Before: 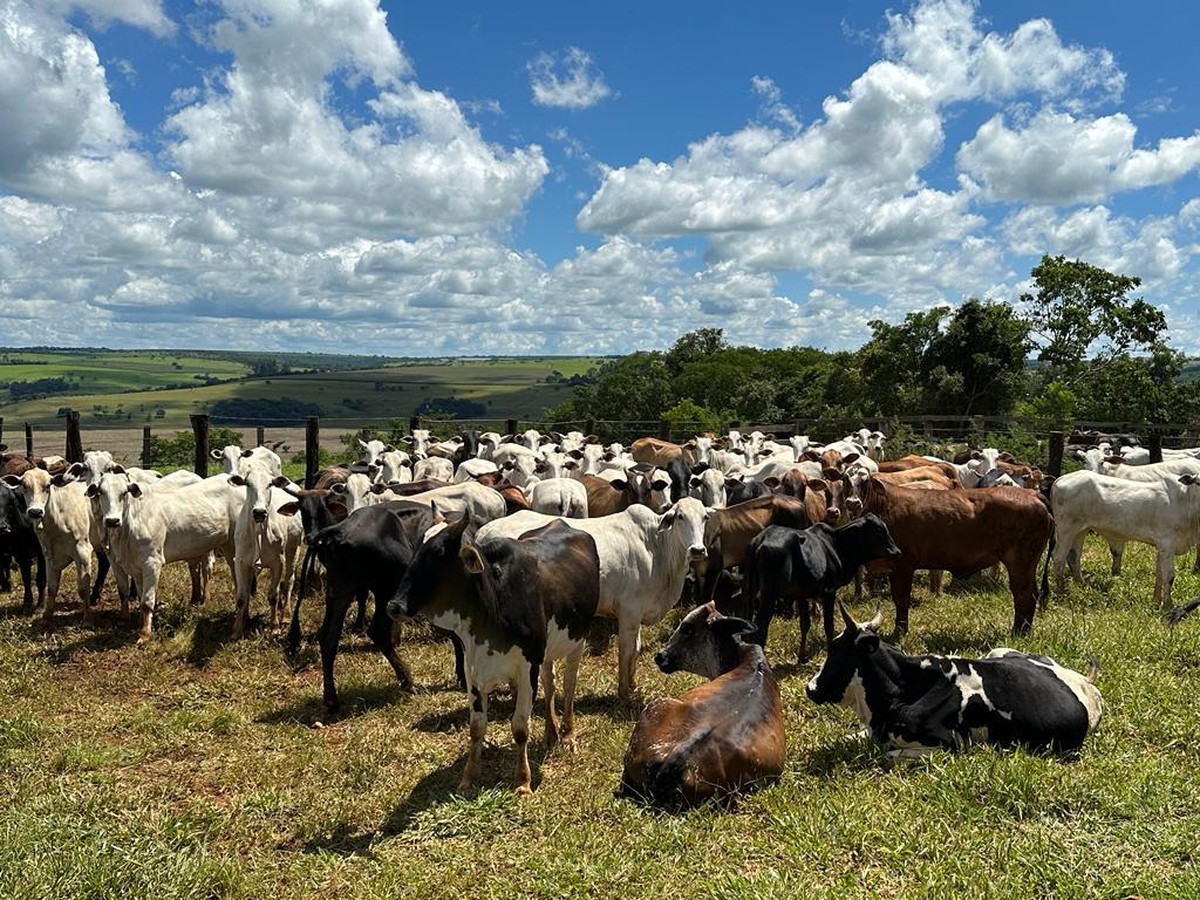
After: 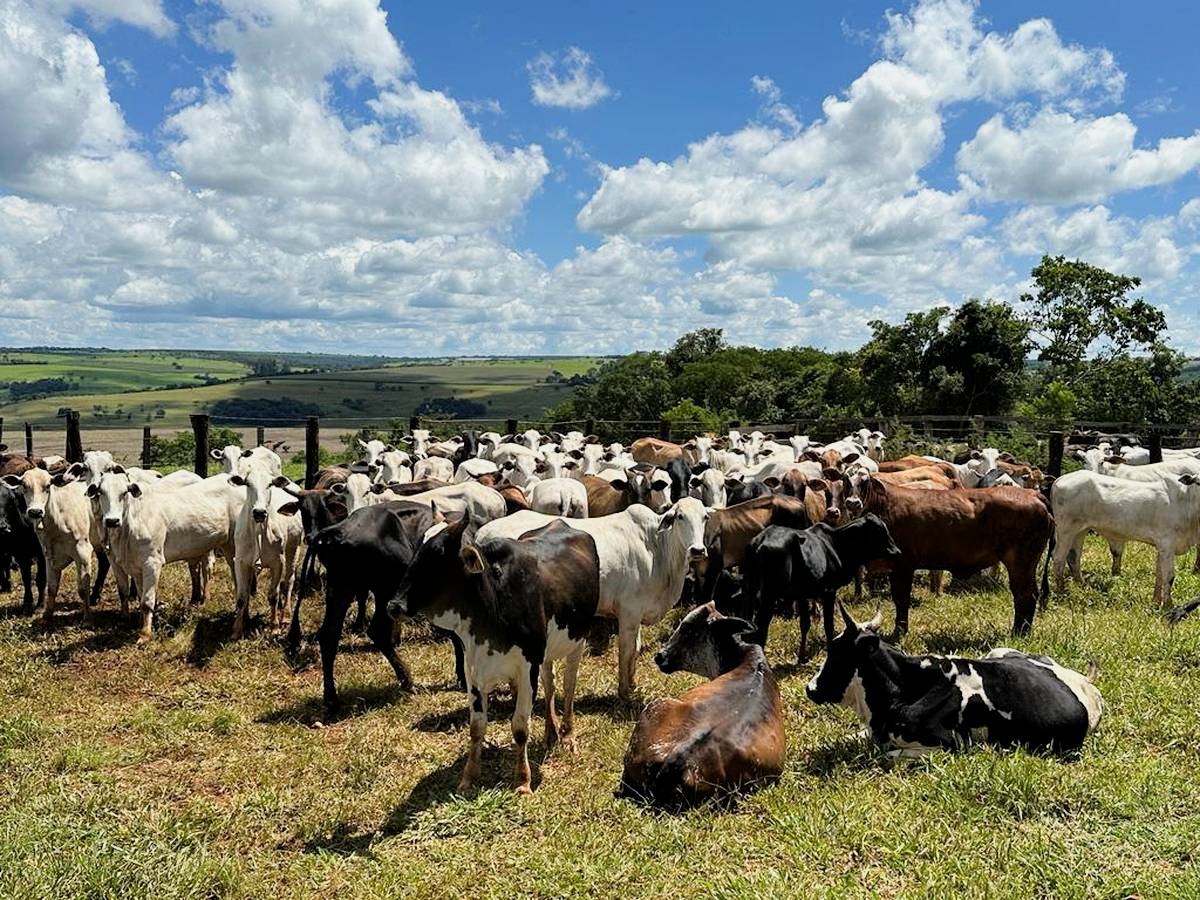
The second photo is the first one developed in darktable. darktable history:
filmic rgb: black relative exposure -8.15 EV, white relative exposure 3.76 EV, hardness 4.46
exposure: black level correction 0.001, exposure 0.5 EV, compensate exposure bias true, compensate highlight preservation false
